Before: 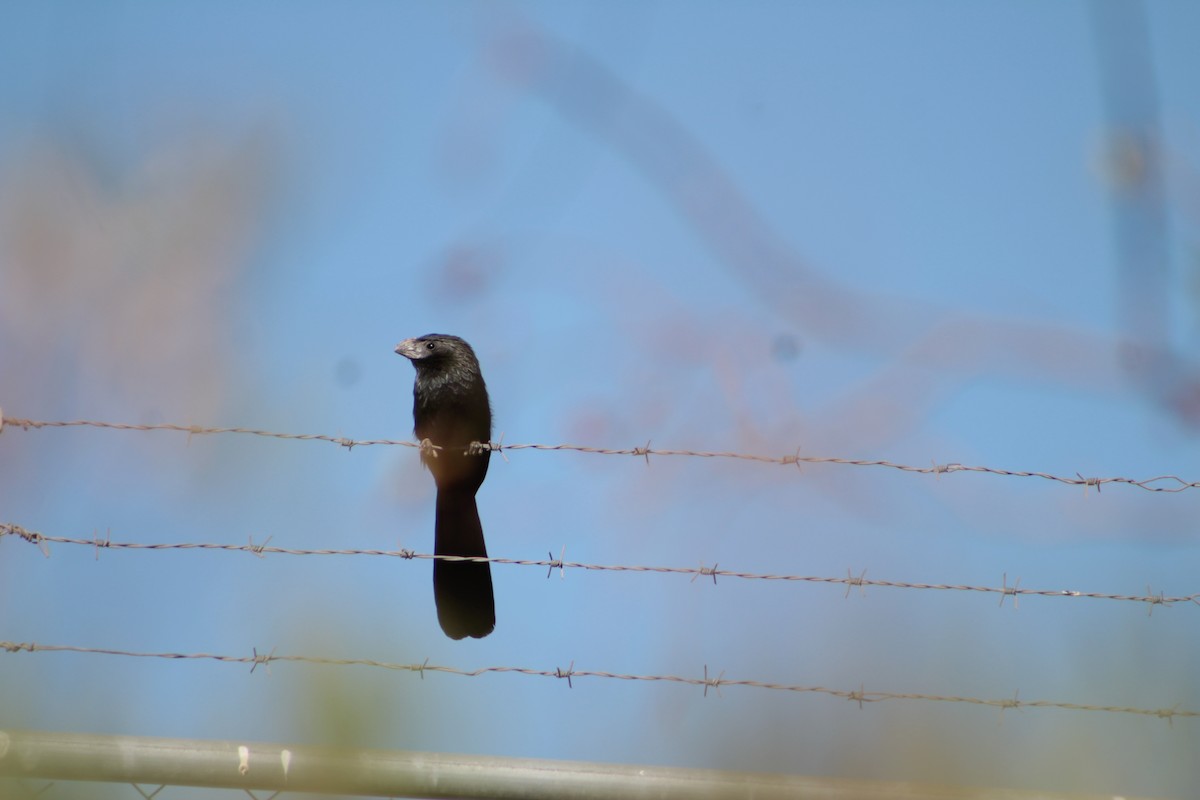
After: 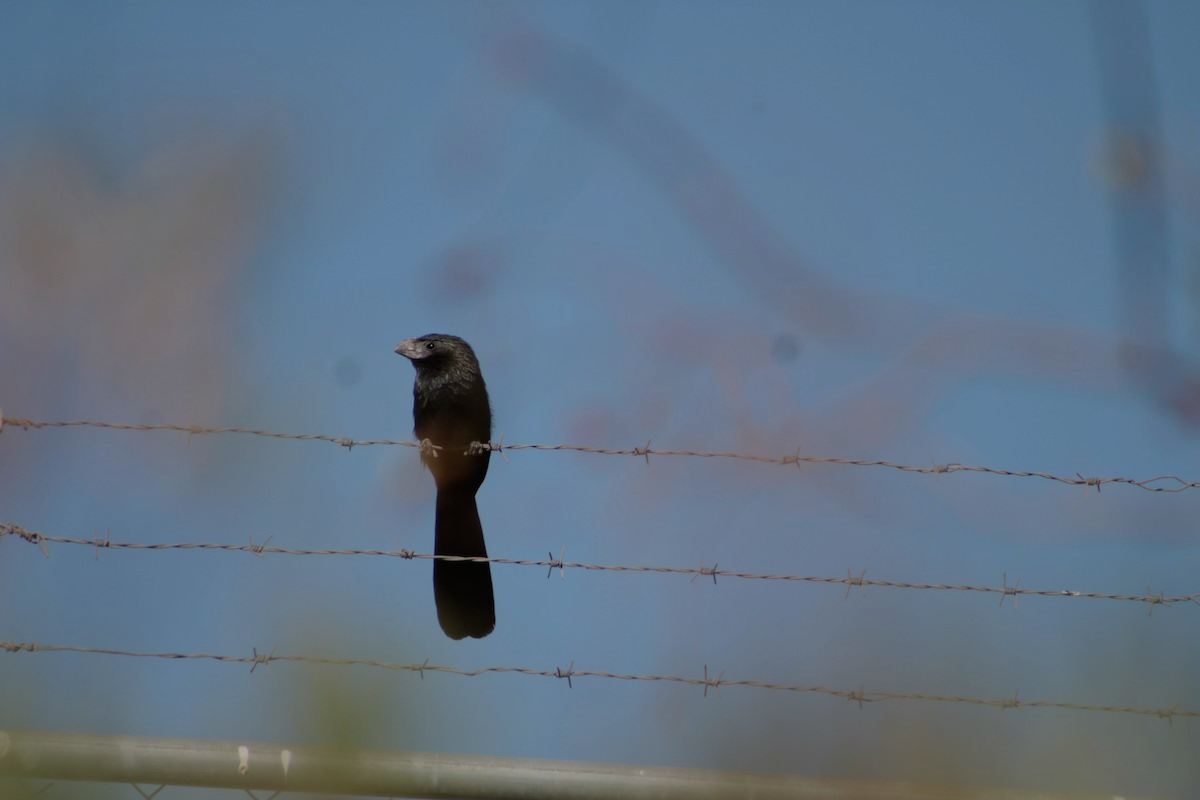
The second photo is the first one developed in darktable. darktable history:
exposure: exposure -0.956 EV, compensate exposure bias true, compensate highlight preservation false
